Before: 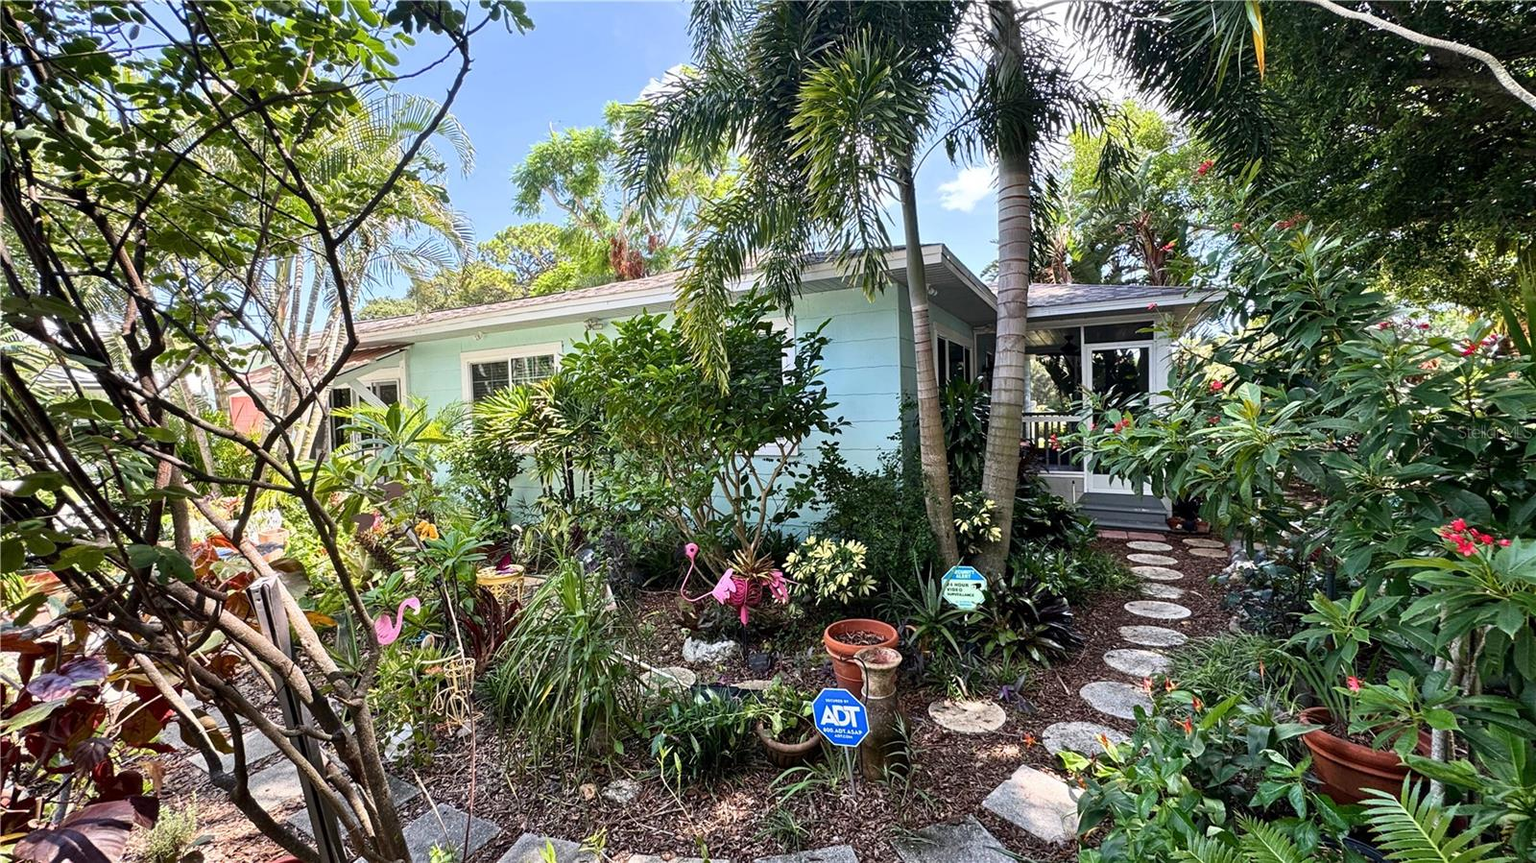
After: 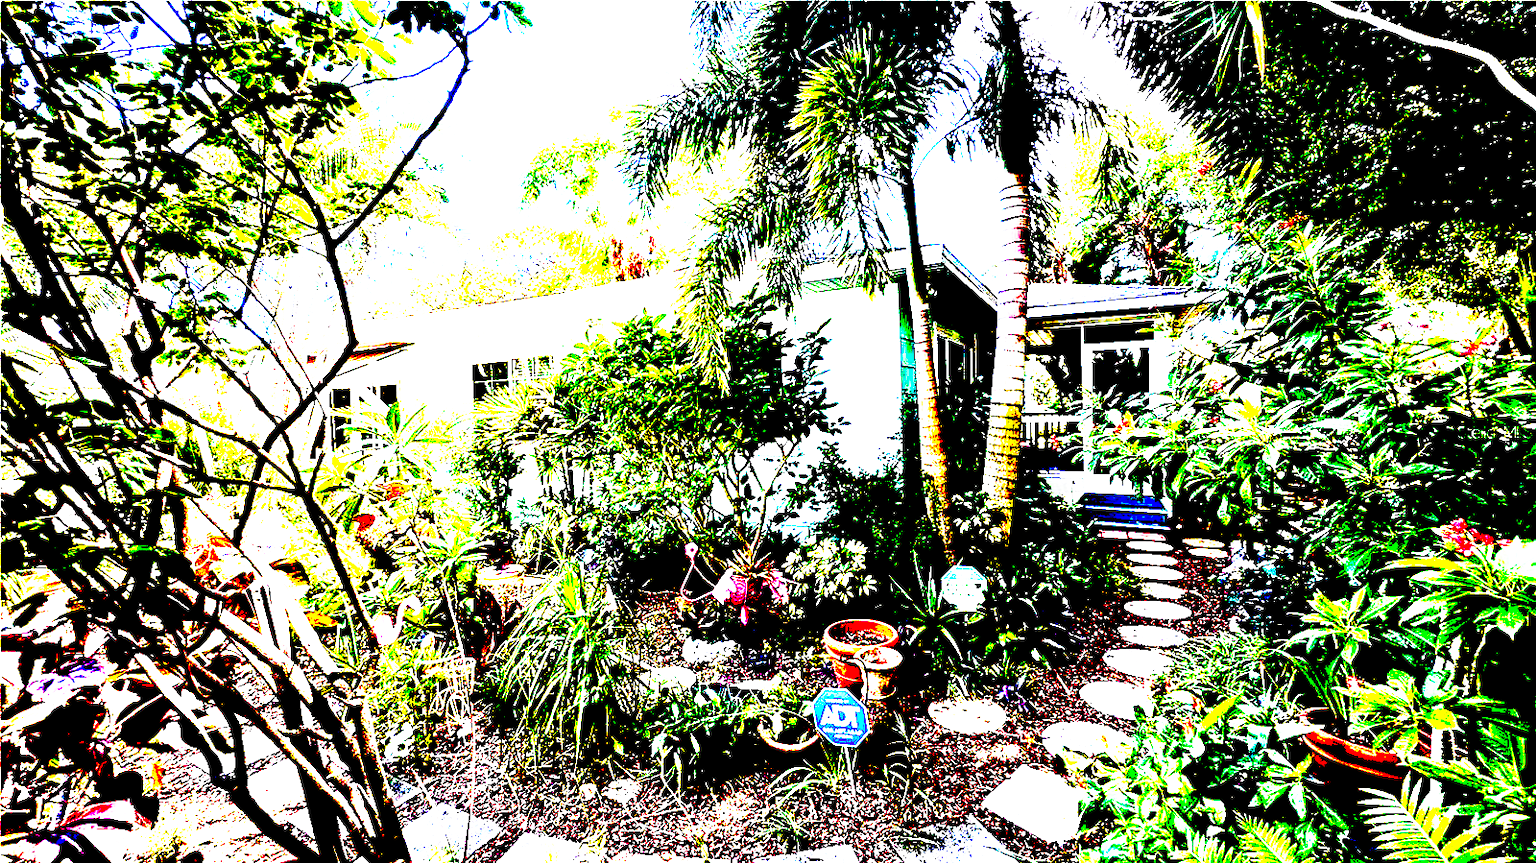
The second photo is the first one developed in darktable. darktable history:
exposure: black level correction 0.099, exposure 2.908 EV, compensate highlight preservation false
base curve: curves: ch0 [(0, 0) (0.018, 0.026) (0.143, 0.37) (0.33, 0.731) (0.458, 0.853) (0.735, 0.965) (0.905, 0.986) (1, 1)], preserve colors none
tone curve: curves: ch0 [(0, 0) (0.071, 0.047) (0.266, 0.26) (0.491, 0.552) (0.753, 0.818) (1, 0.983)]; ch1 [(0, 0) (0.346, 0.307) (0.408, 0.369) (0.463, 0.443) (0.482, 0.493) (0.502, 0.5) (0.517, 0.518) (0.55, 0.573) (0.597, 0.641) (0.651, 0.709) (1, 1)]; ch2 [(0, 0) (0.346, 0.34) (0.434, 0.46) (0.485, 0.494) (0.5, 0.494) (0.517, 0.506) (0.535, 0.545) (0.583, 0.634) (0.625, 0.686) (1, 1)], preserve colors none
